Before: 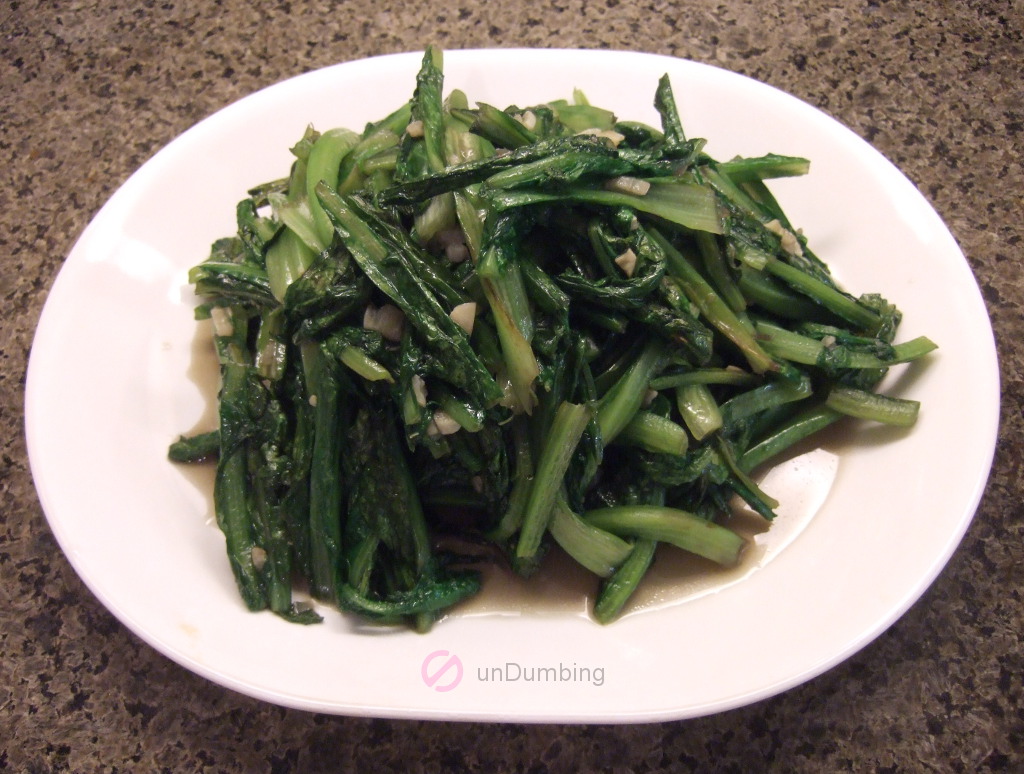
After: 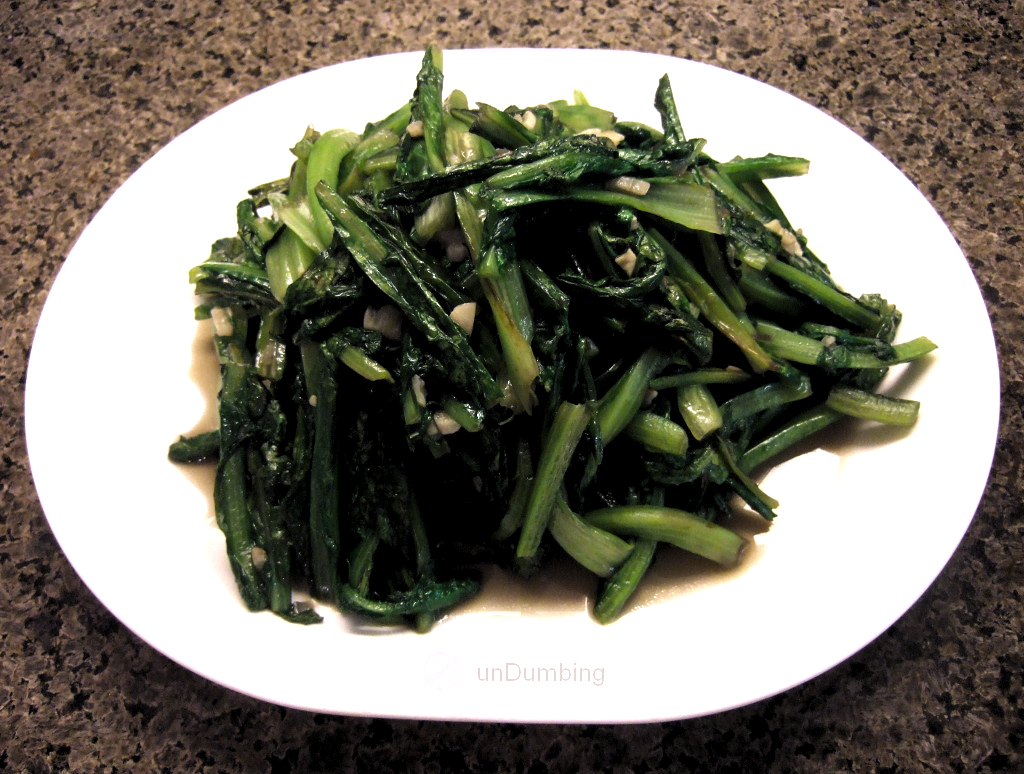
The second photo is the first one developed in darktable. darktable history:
exposure: exposure 0.134 EV, compensate highlight preservation false
color balance rgb: shadows lift › chroma 2.005%, shadows lift › hue 248.08°, linear chroma grading › global chroma 19.764%, perceptual saturation grading › global saturation 0.218%
levels: levels [0.129, 0.519, 0.867]
